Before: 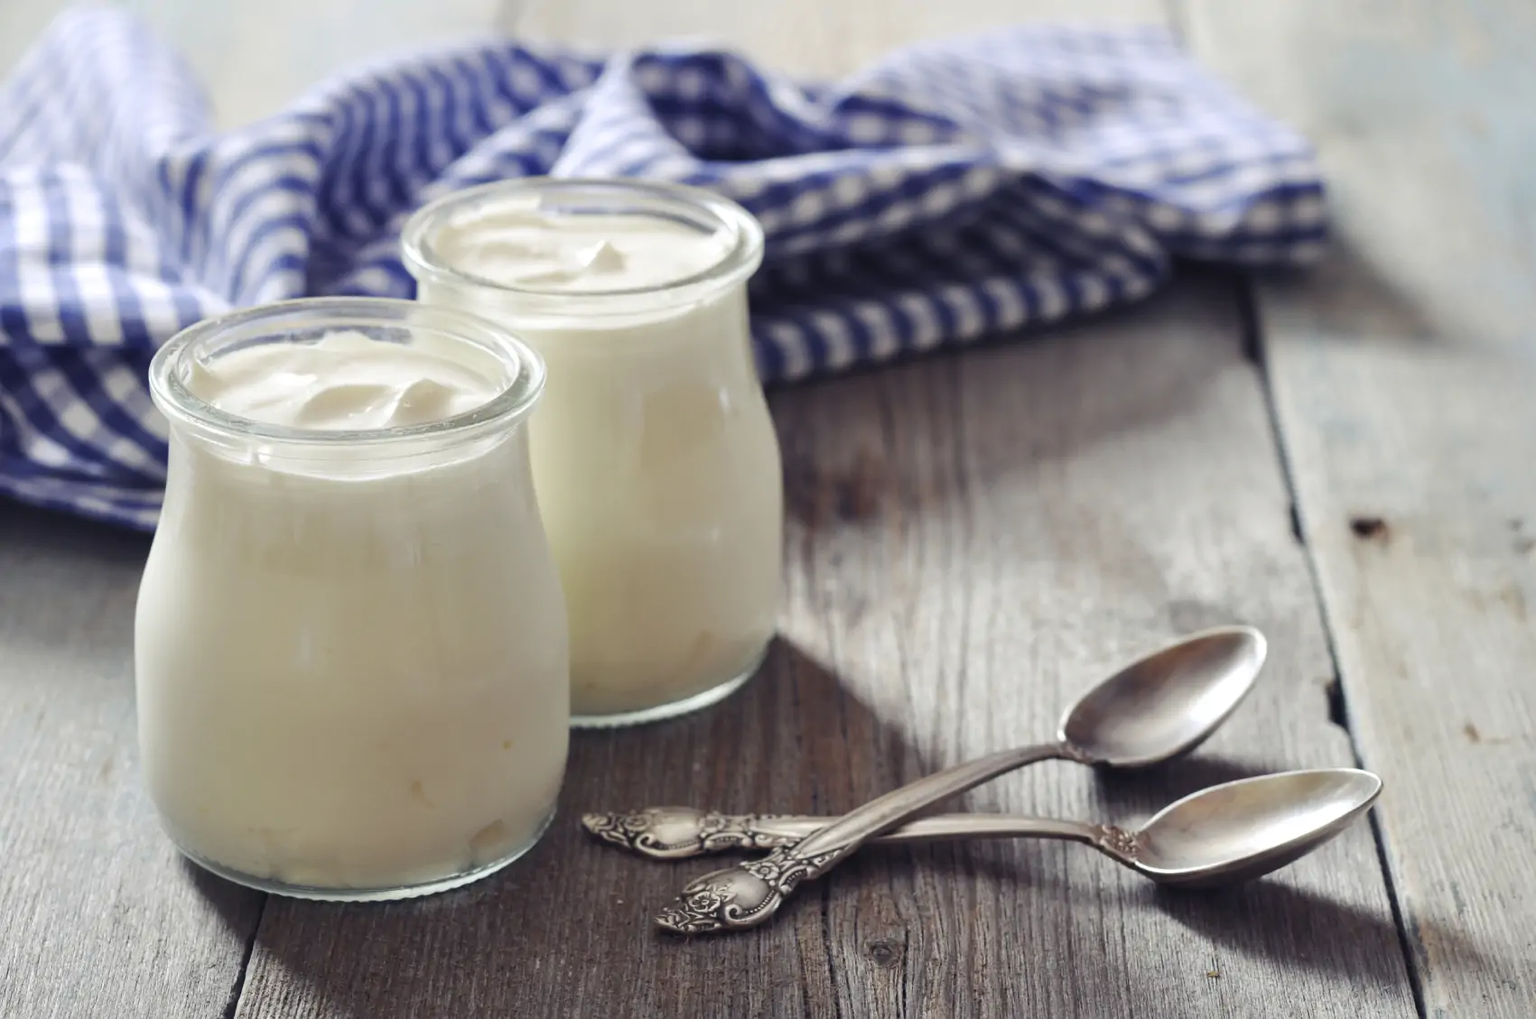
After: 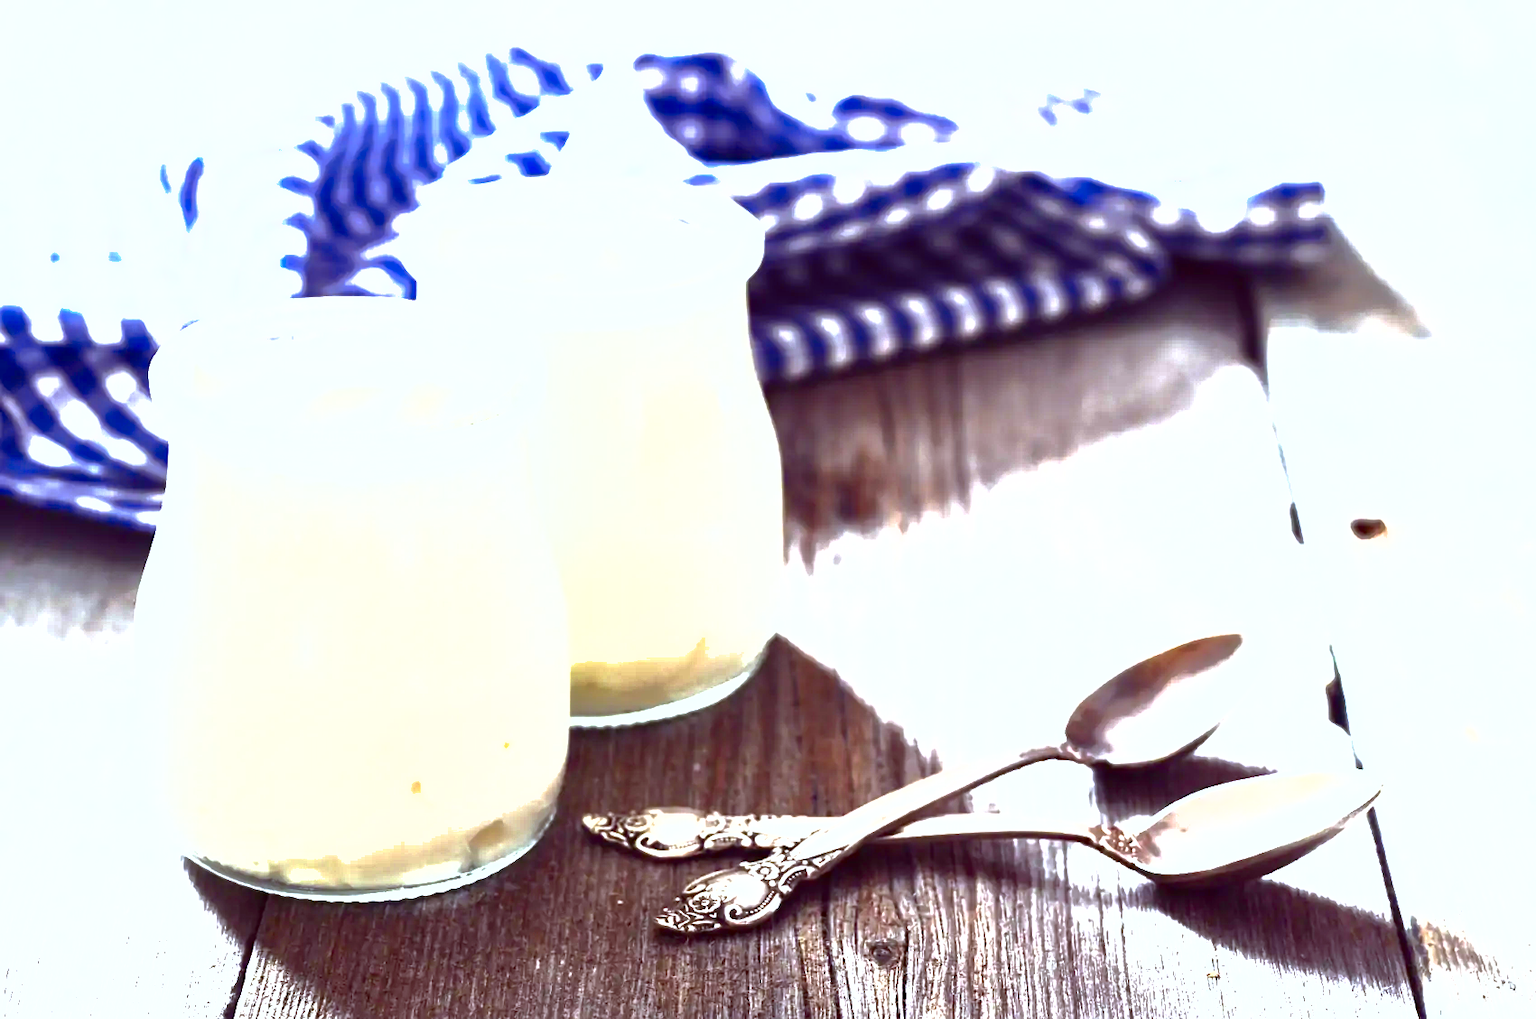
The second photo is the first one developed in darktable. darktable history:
exposure: exposure 2.25 EV, compensate highlight preservation false
white balance: red 0.974, blue 1.044
contrast brightness saturation: contrast 0.09, brightness -0.59, saturation 0.17
shadows and highlights: on, module defaults
rgb levels: mode RGB, independent channels, levels [[0, 0.5, 1], [0, 0.521, 1], [0, 0.536, 1]]
